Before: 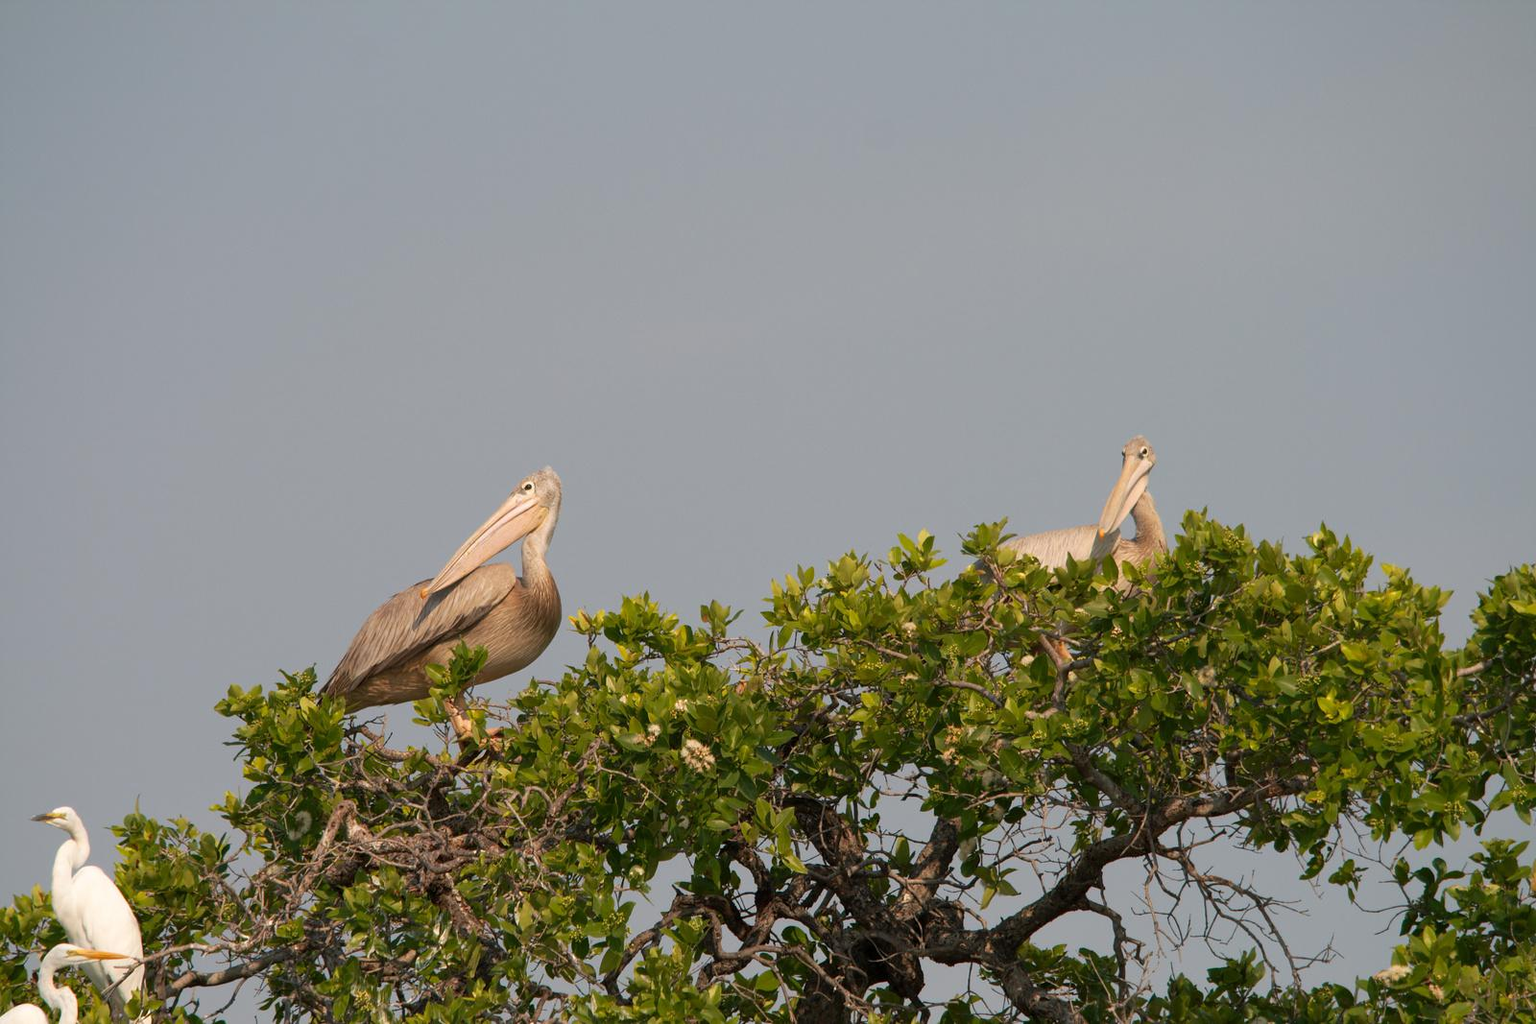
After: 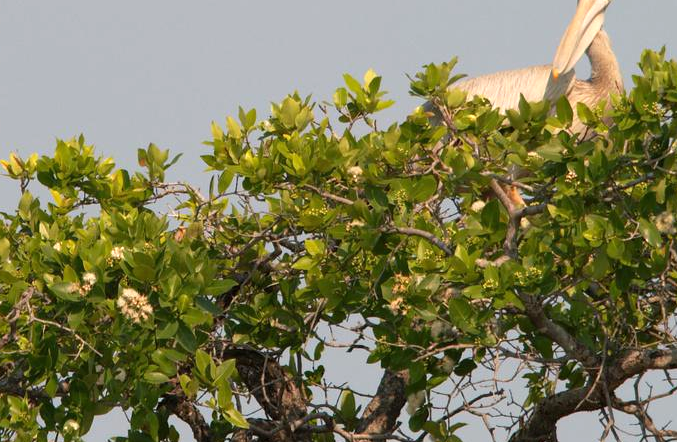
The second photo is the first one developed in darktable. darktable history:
exposure: black level correction 0, exposure 0.498 EV, compensate highlight preservation false
crop: left 37.005%, top 45.216%, right 20.663%, bottom 13.341%
